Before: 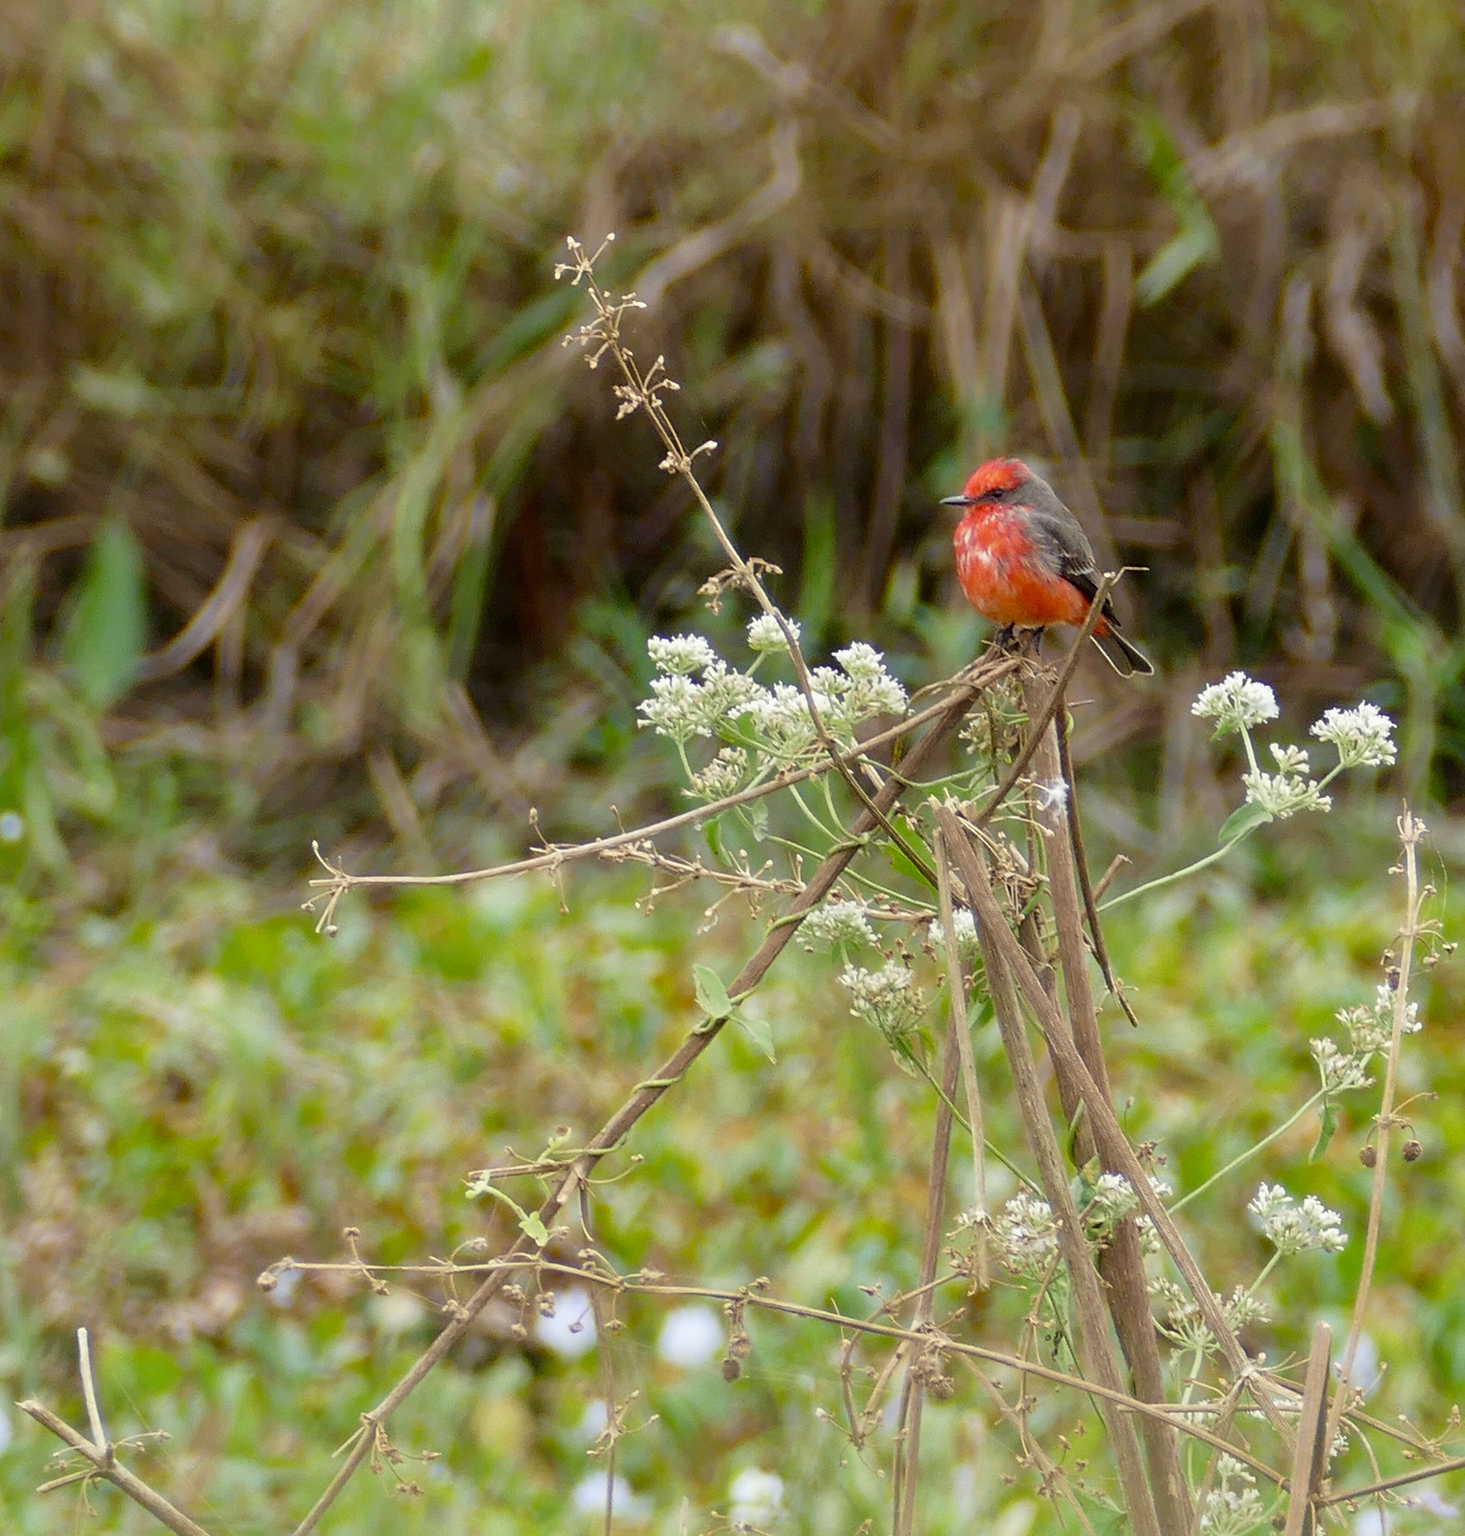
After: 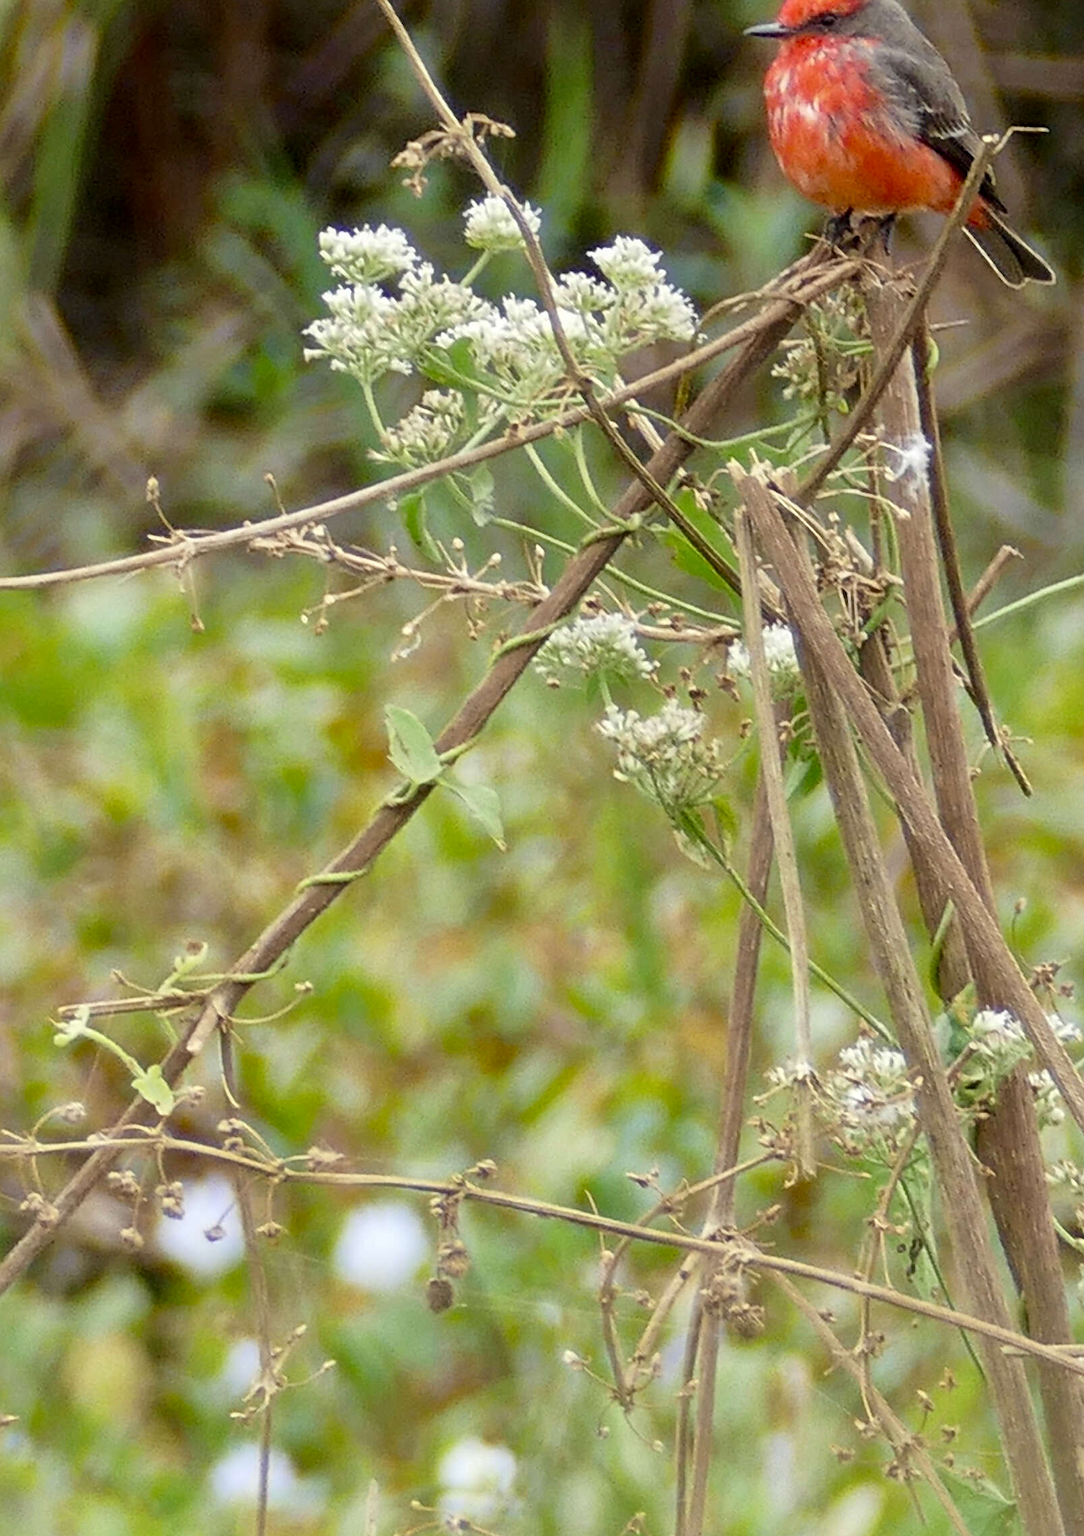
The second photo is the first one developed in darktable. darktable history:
crop and rotate: left 29.269%, top 31.247%, right 19.826%
local contrast: mode bilateral grid, contrast 20, coarseness 50, detail 119%, midtone range 0.2
